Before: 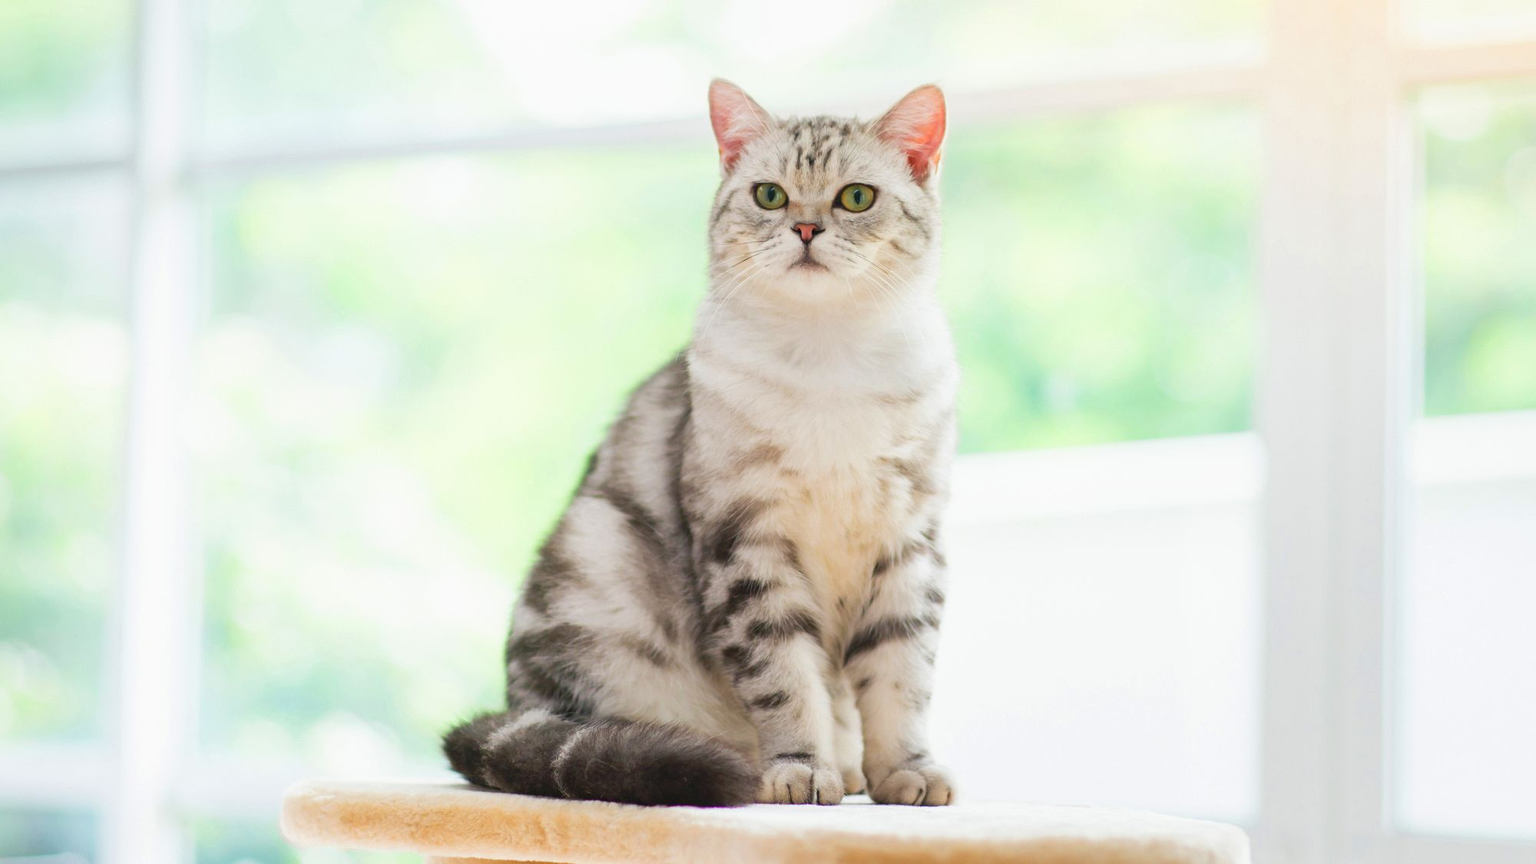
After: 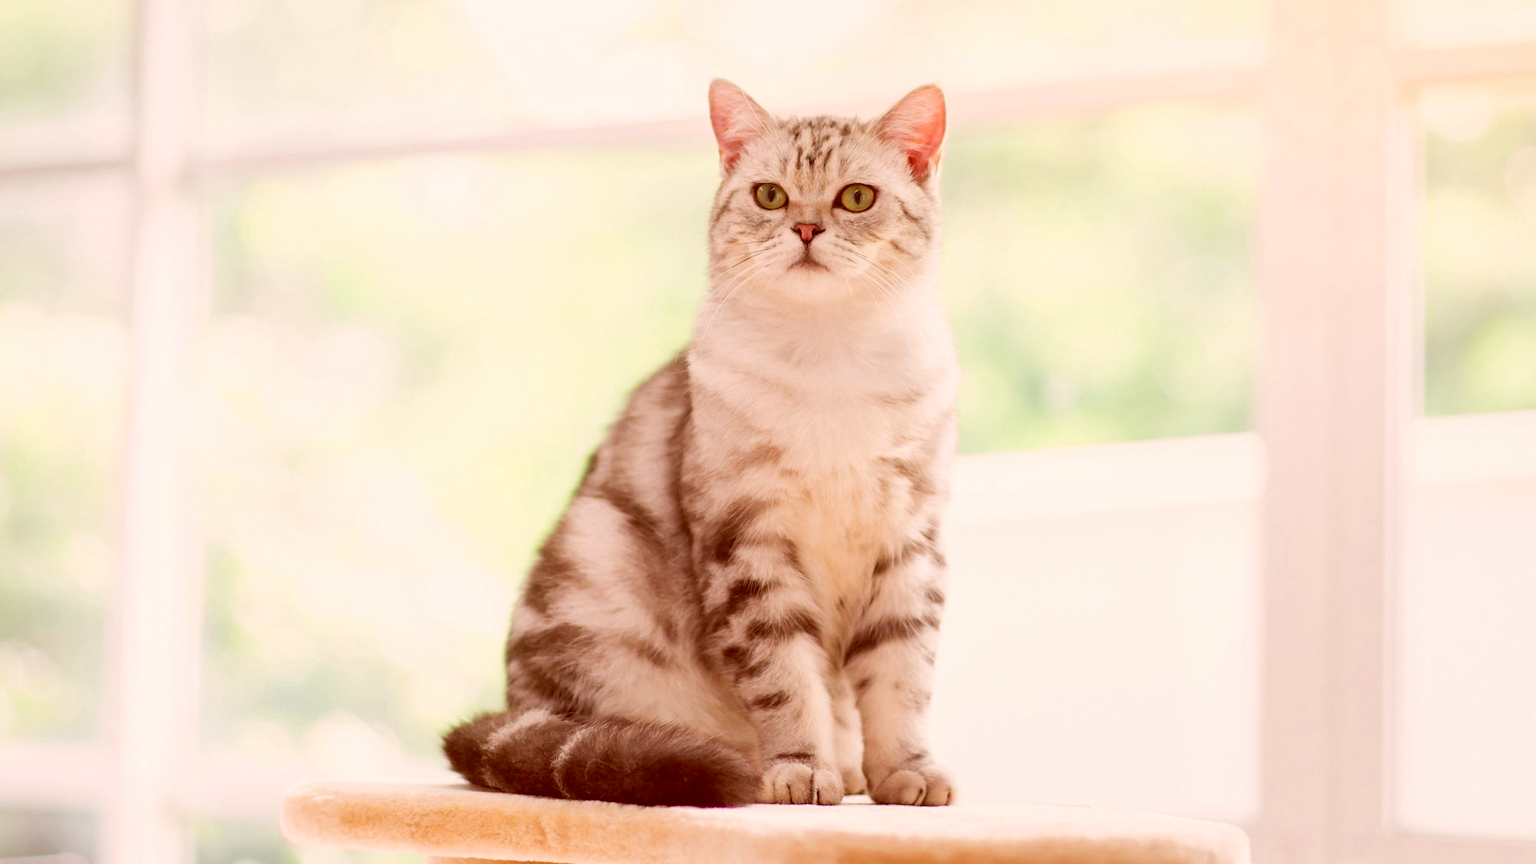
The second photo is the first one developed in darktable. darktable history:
exposure: compensate highlight preservation false
color correction: highlights a* 9.03, highlights b* 8.71, shadows a* 40, shadows b* 40, saturation 0.8
